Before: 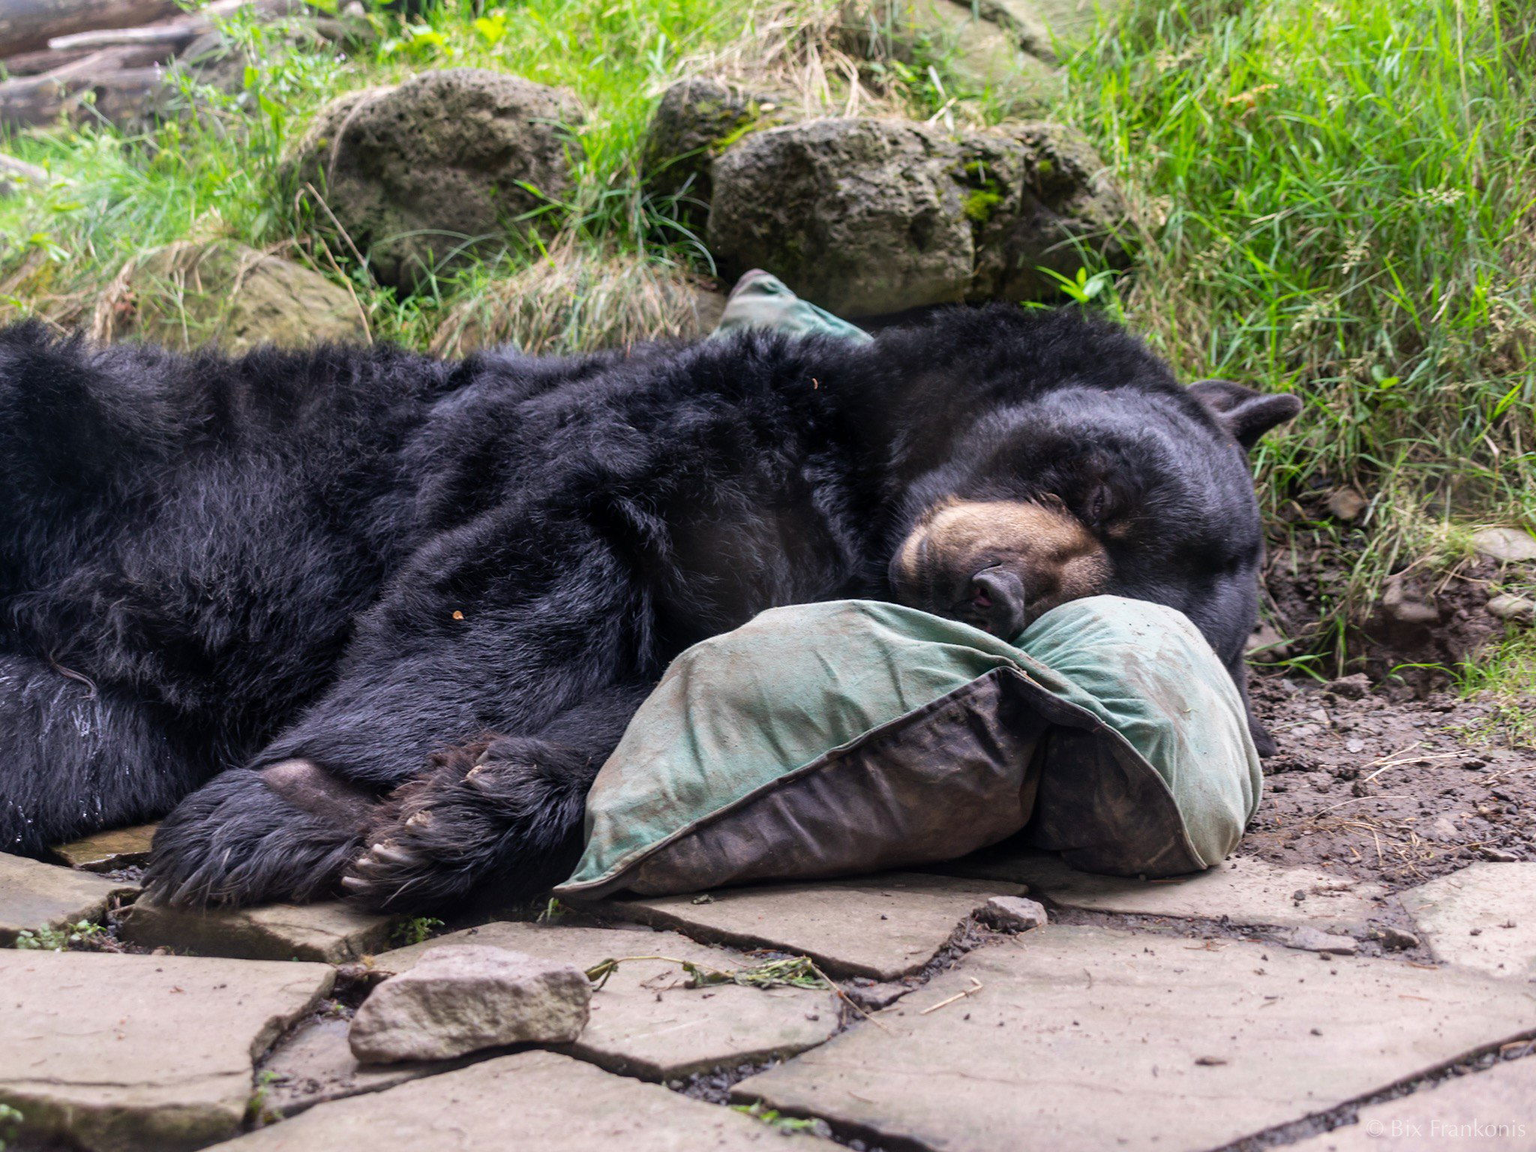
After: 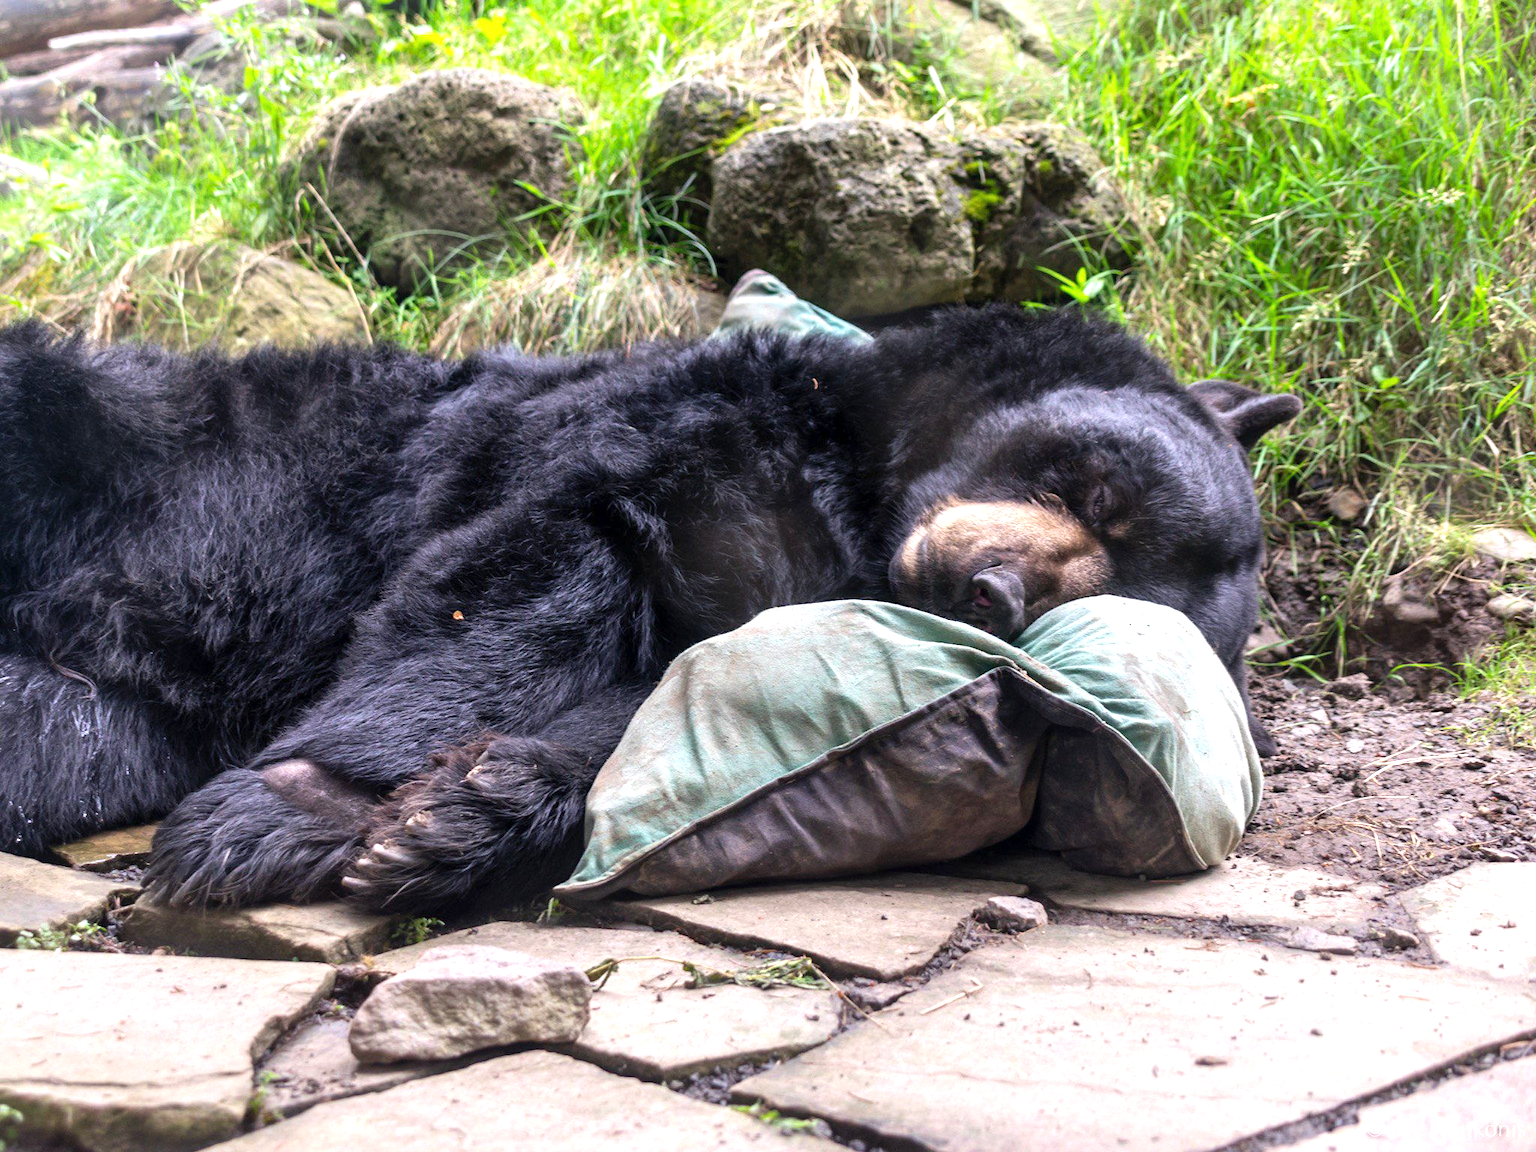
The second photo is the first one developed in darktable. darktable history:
exposure: black level correction 0, exposure 0.7 EV, compensate exposure bias true, compensate highlight preservation false
local contrast: mode bilateral grid, contrast 10, coarseness 25, detail 115%, midtone range 0.2
